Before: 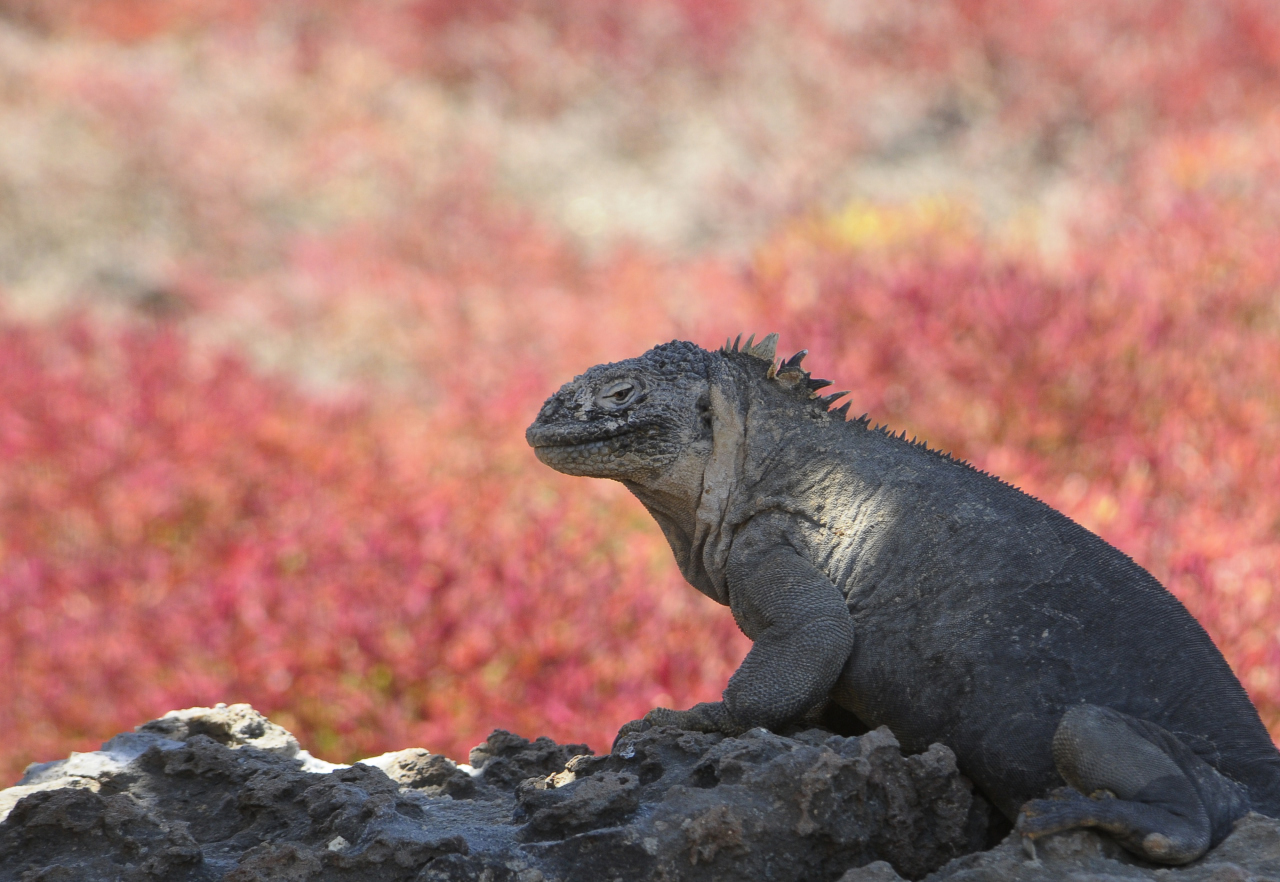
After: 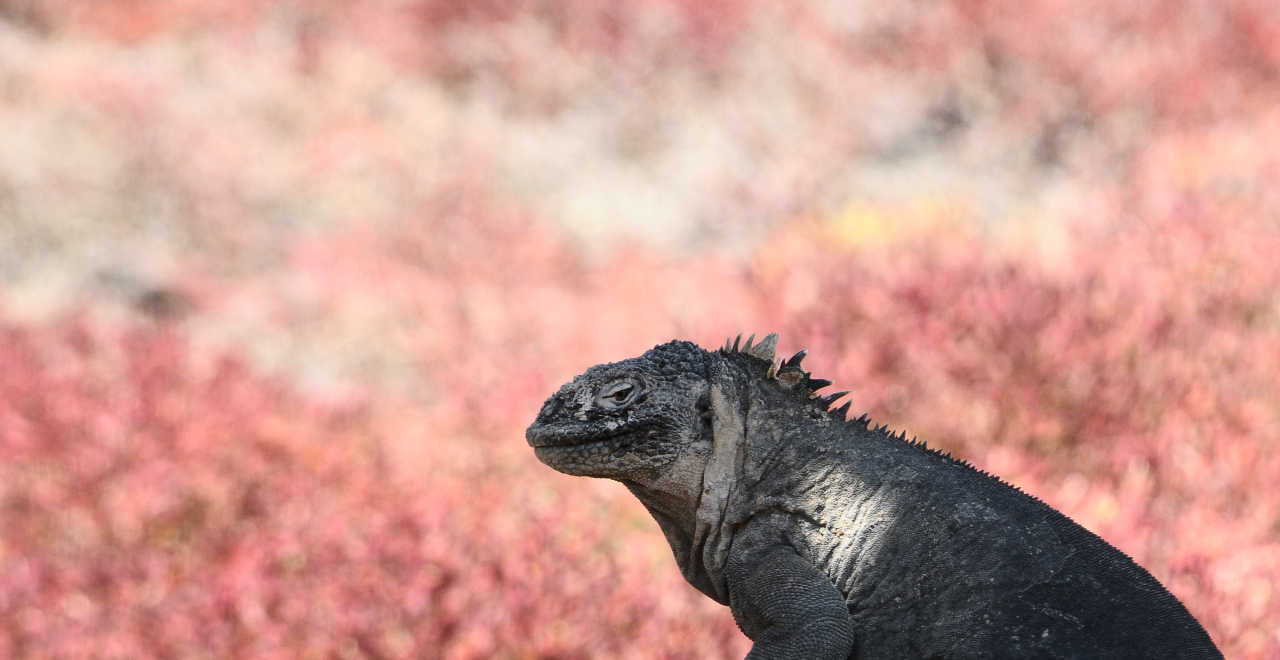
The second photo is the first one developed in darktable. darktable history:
crop: bottom 24.967%
contrast brightness saturation: contrast 0.25, saturation -0.31
